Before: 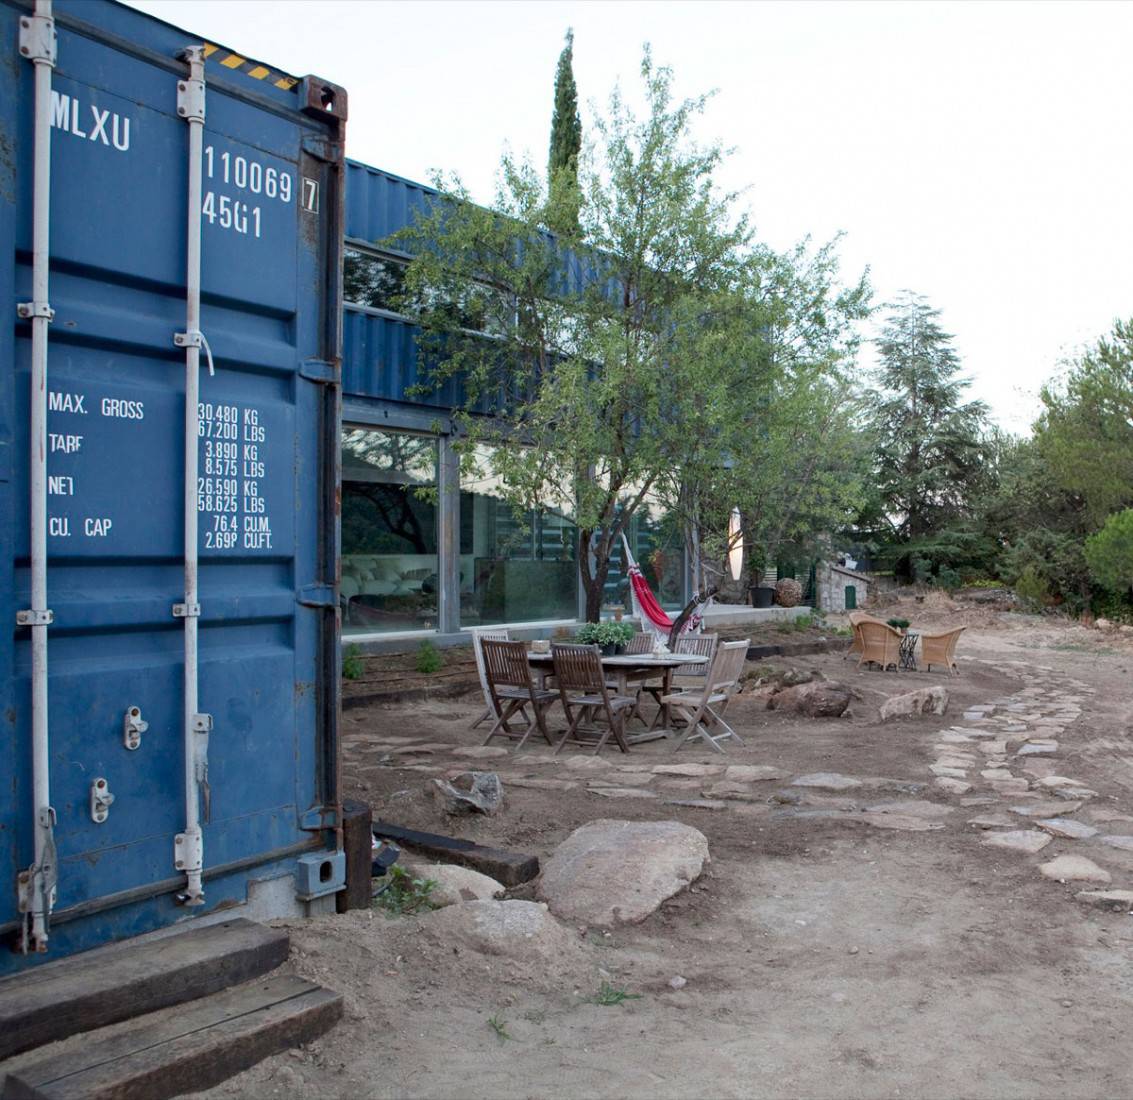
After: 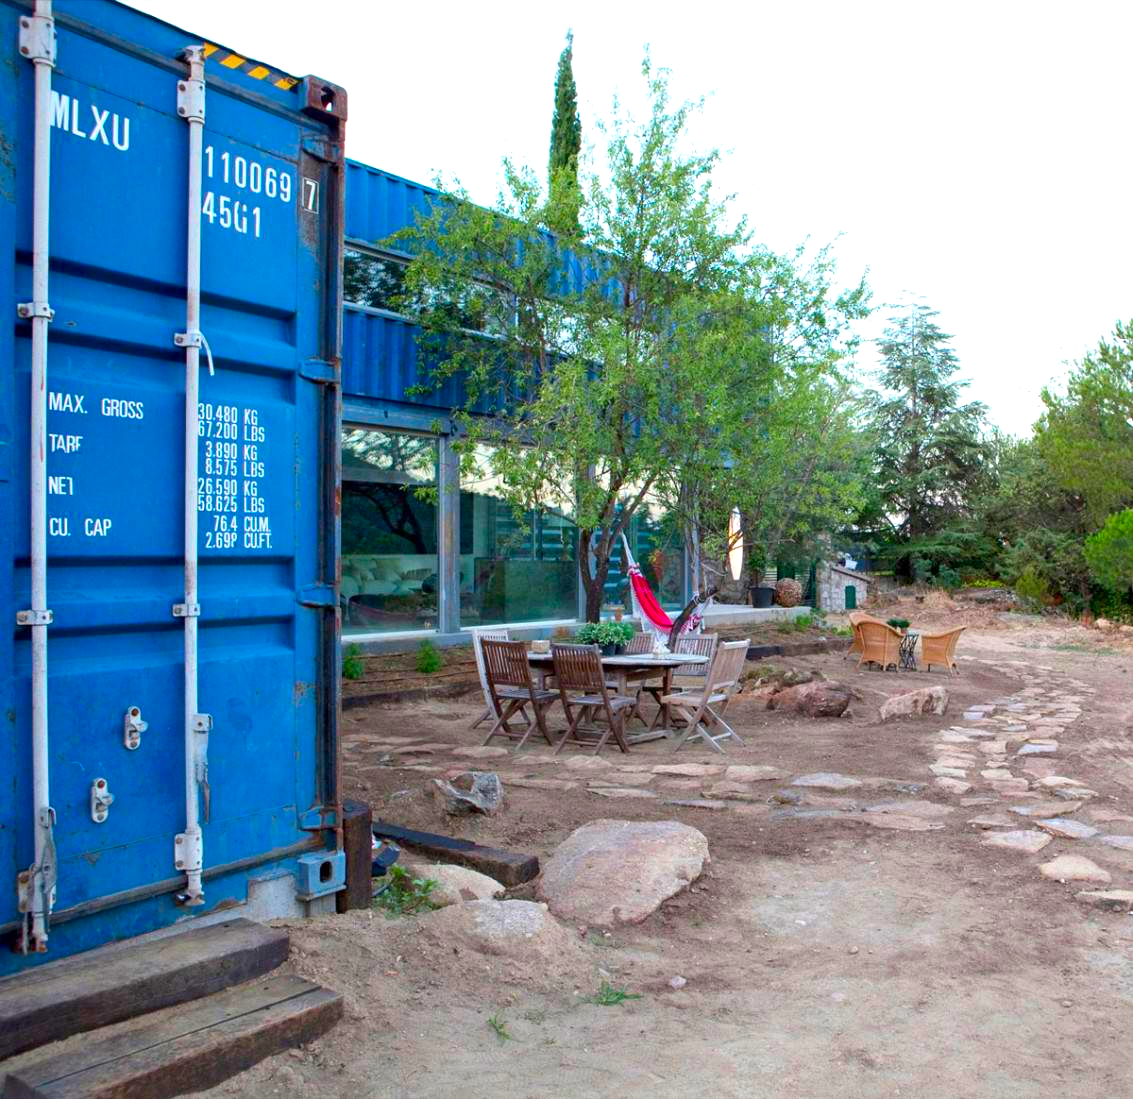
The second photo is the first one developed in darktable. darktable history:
exposure: black level correction 0.001, exposure 0.498 EV, compensate exposure bias true, compensate highlight preservation false
crop: bottom 0.056%
color correction: highlights b* -0.036, saturation 1.82
